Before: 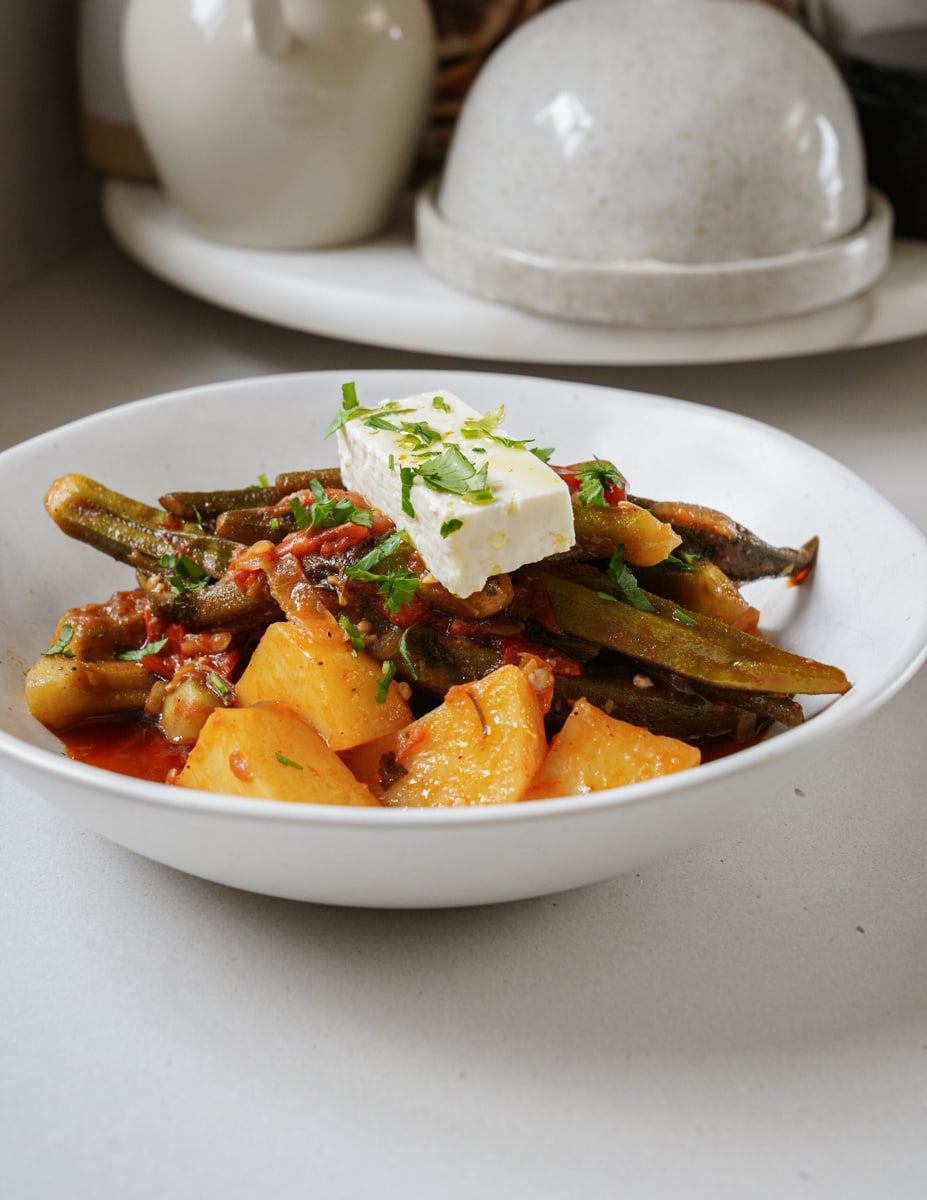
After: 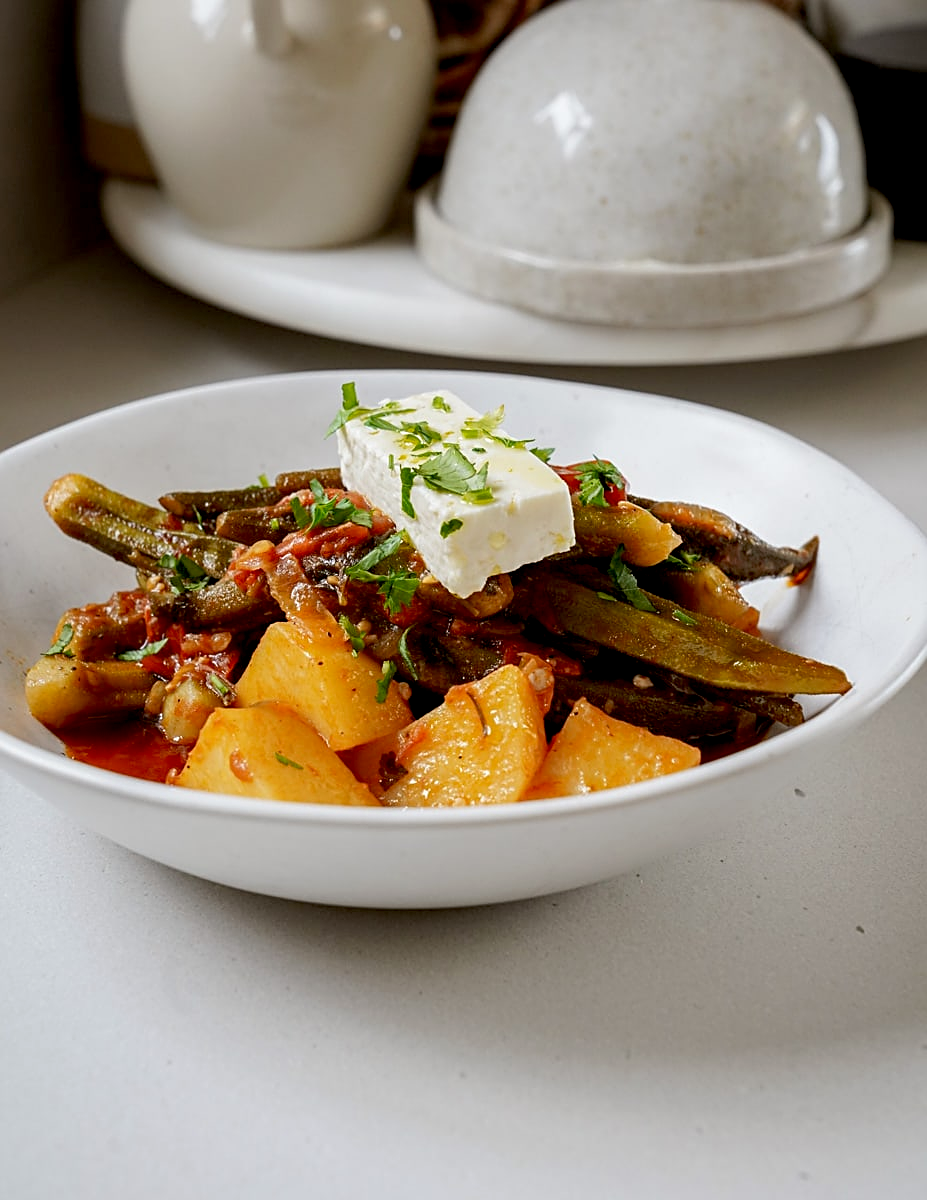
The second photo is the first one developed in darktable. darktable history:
sharpen: on, module defaults
exposure: black level correction 0.011, compensate highlight preservation false
